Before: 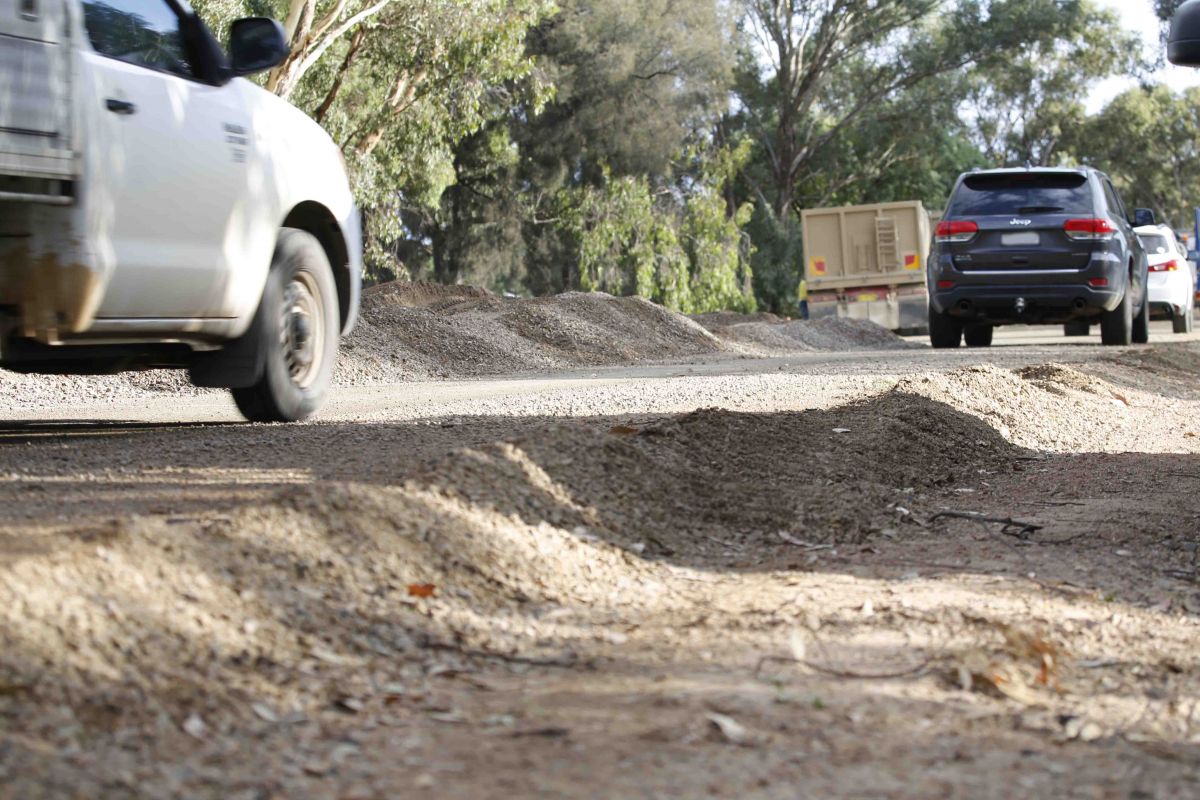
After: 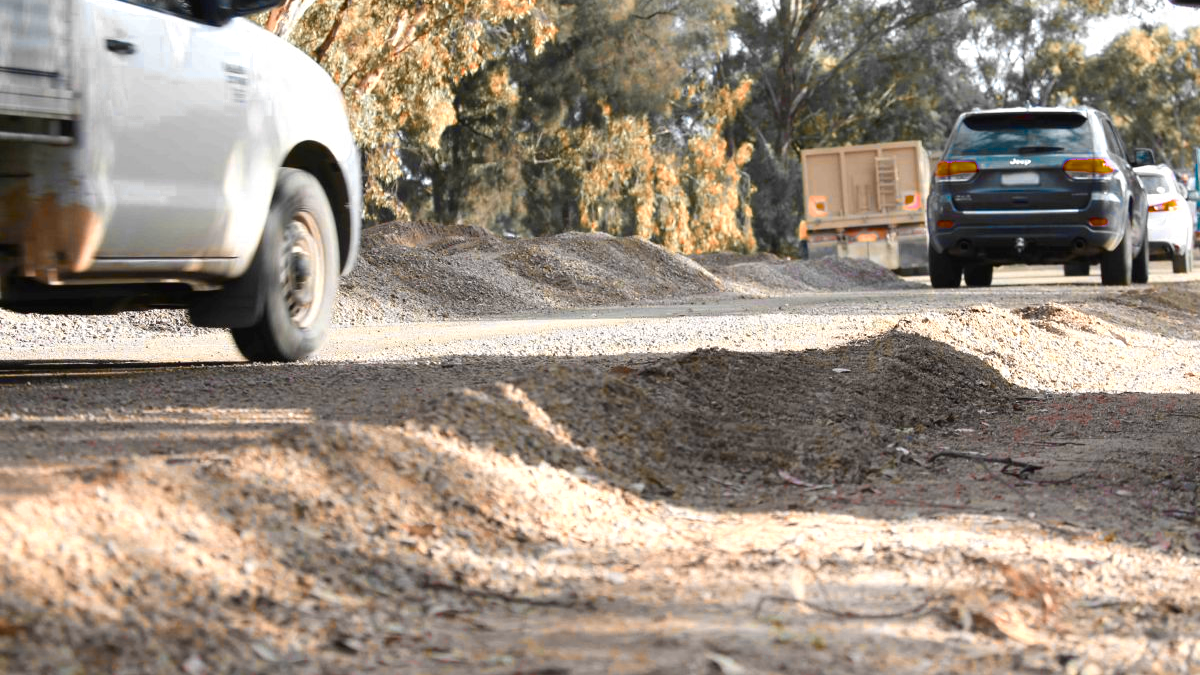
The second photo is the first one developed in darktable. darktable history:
color zones: curves: ch0 [(0.009, 0.528) (0.136, 0.6) (0.255, 0.586) (0.39, 0.528) (0.522, 0.584) (0.686, 0.736) (0.849, 0.561)]; ch1 [(0.045, 0.781) (0.14, 0.416) (0.257, 0.695) (0.442, 0.032) (0.738, 0.338) (0.818, 0.632) (0.891, 0.741) (1, 0.704)]; ch2 [(0, 0.667) (0.141, 0.52) (0.26, 0.37) (0.474, 0.432) (0.743, 0.286)], mix 101.13%
crop: top 7.603%, bottom 7.987%
